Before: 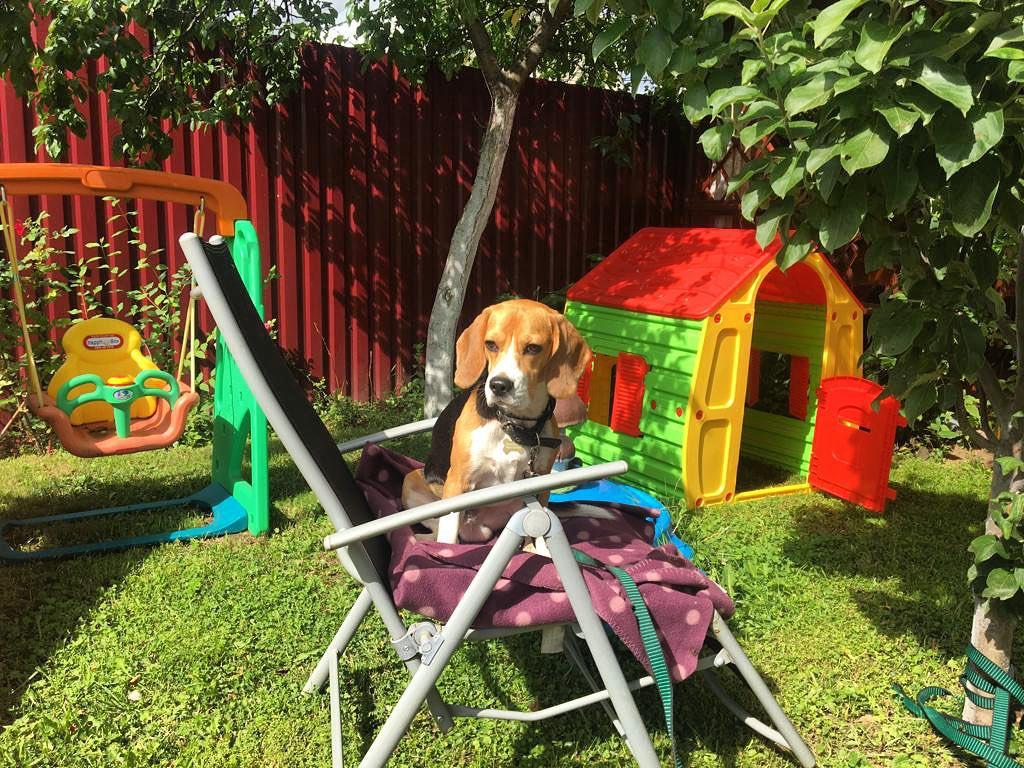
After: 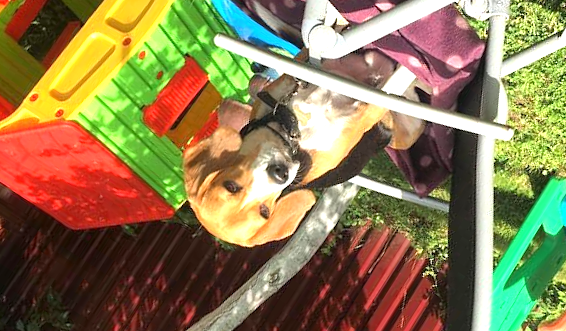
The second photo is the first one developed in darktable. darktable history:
crop and rotate: angle 147.36°, left 9.146%, top 15.656%, right 4.466%, bottom 17.007%
exposure: exposure 0.777 EV, compensate exposure bias true, compensate highlight preservation false
